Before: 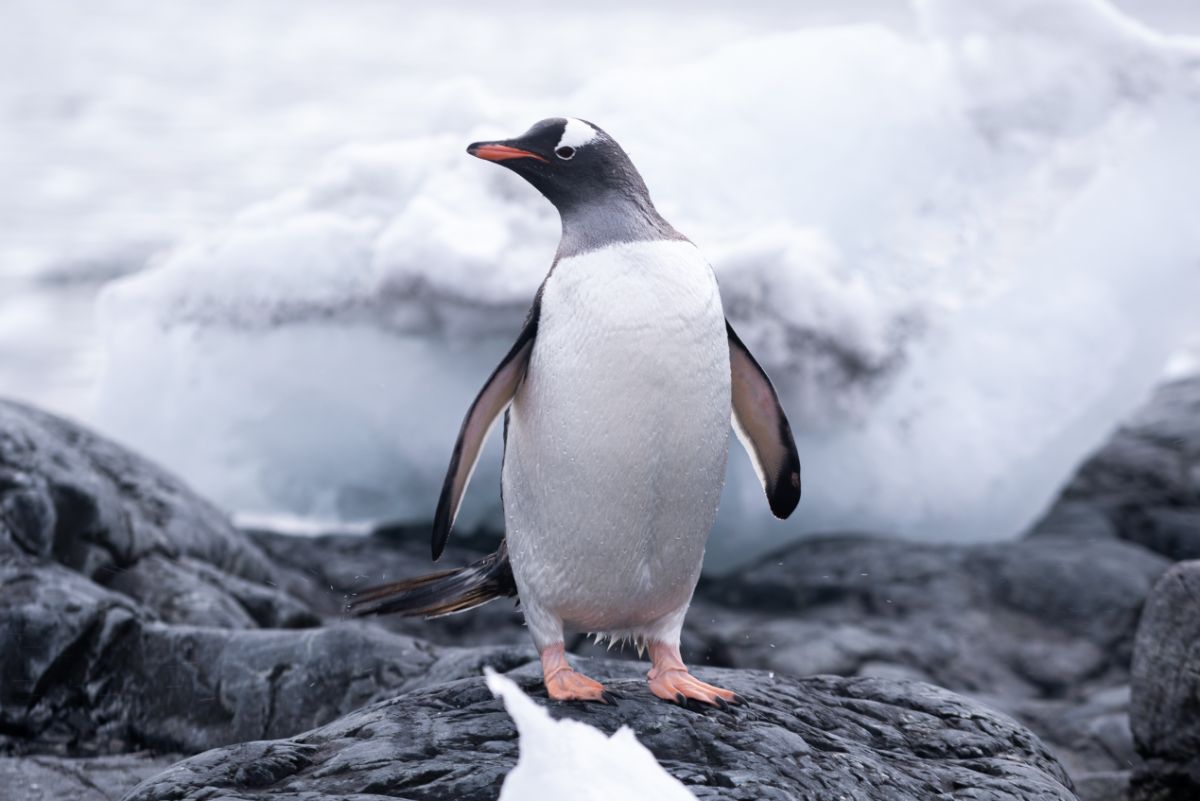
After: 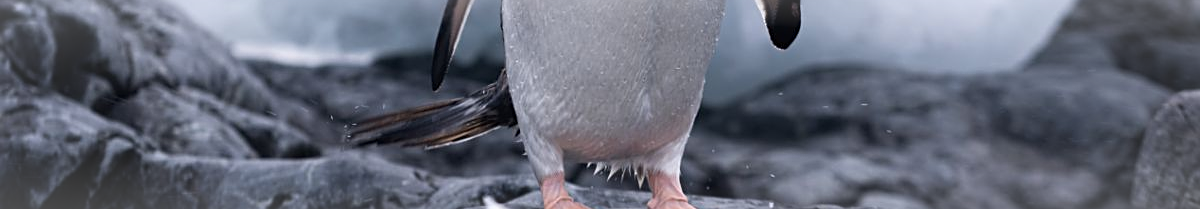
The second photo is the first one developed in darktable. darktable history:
vignetting: fall-off start 80.75%, fall-off radius 62.18%, brightness 0.07, saturation 0.001, automatic ratio true, width/height ratio 1.414
sharpen: on, module defaults
crop and rotate: top 58.79%, bottom 15.062%
